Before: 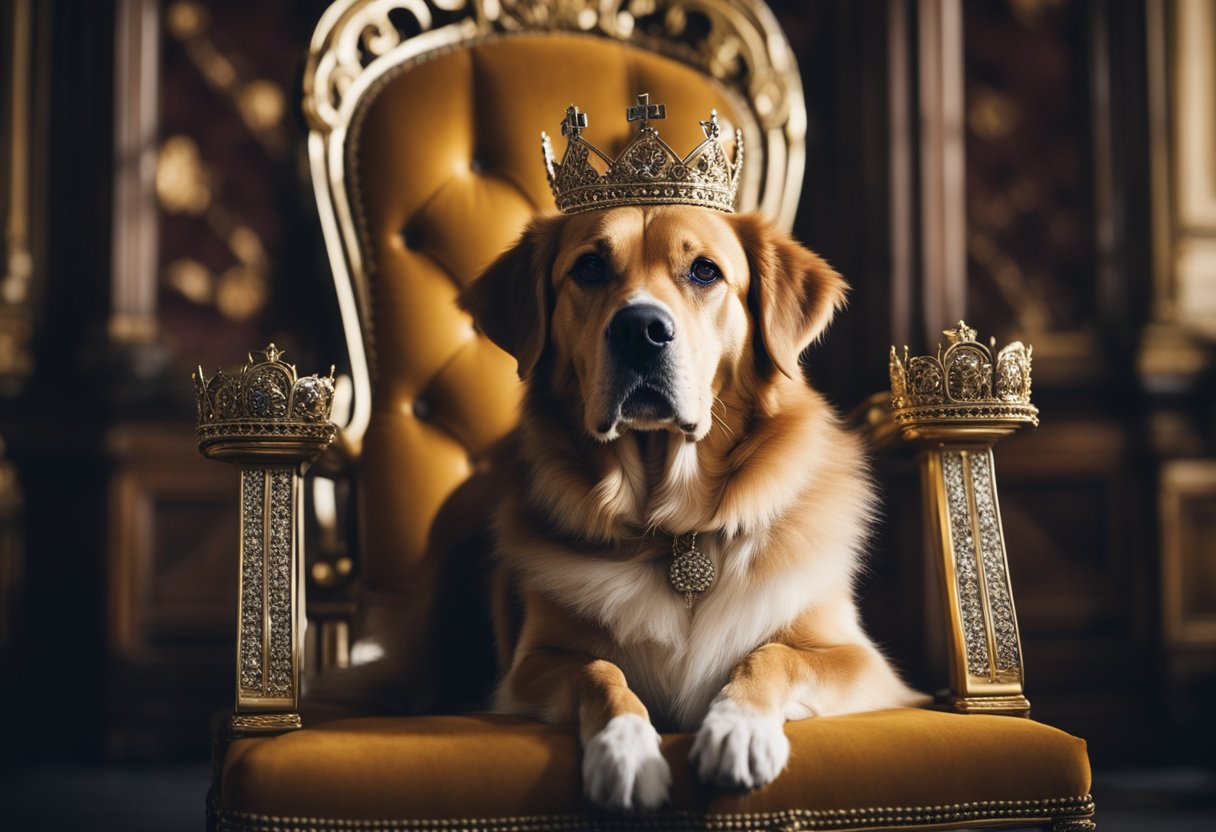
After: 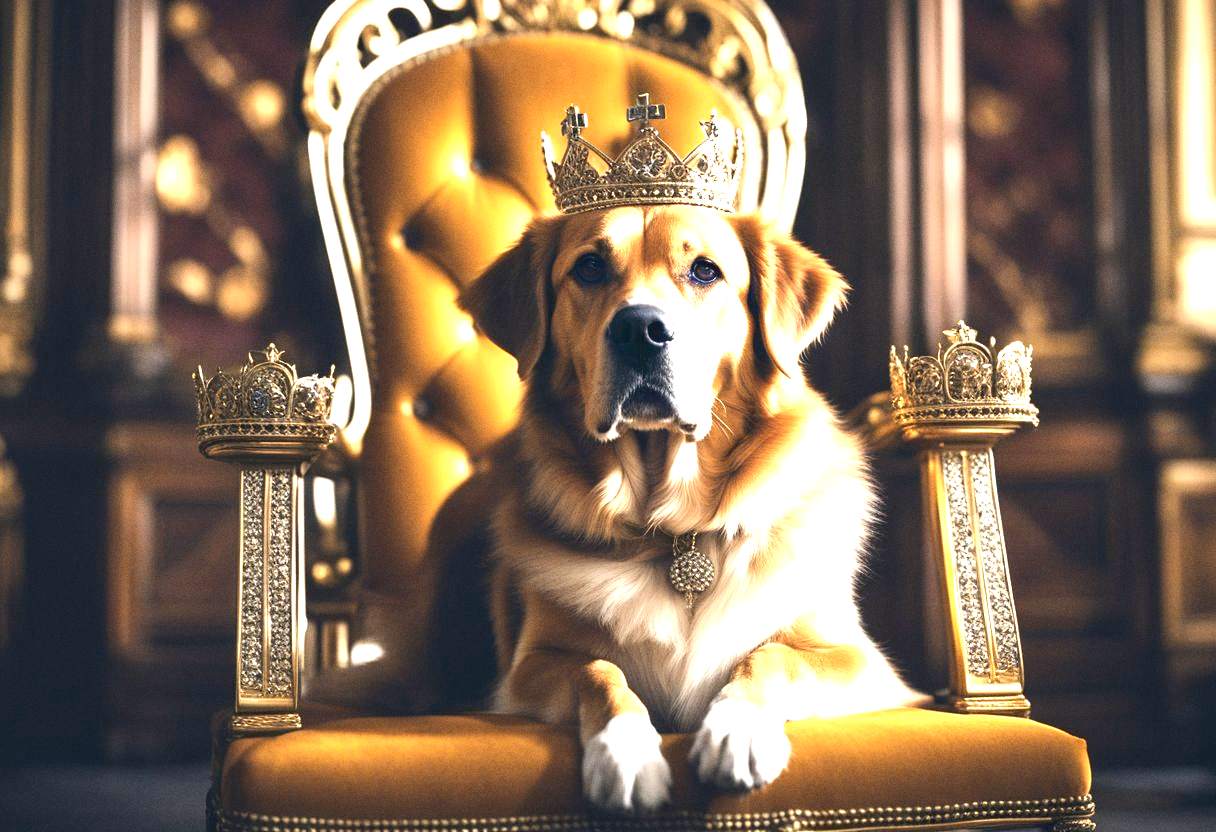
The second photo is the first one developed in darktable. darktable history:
exposure: black level correction 0.001, exposure 1.735 EV, compensate highlight preservation false
grain: coarseness 0.09 ISO
